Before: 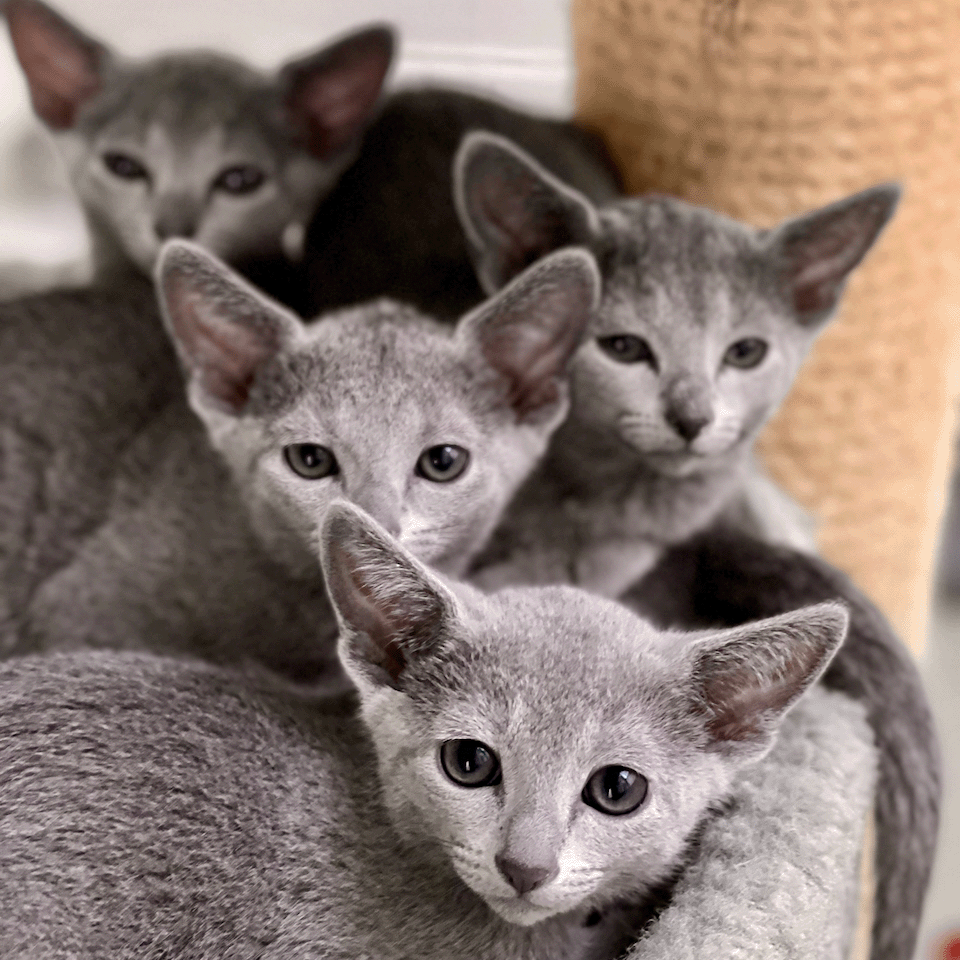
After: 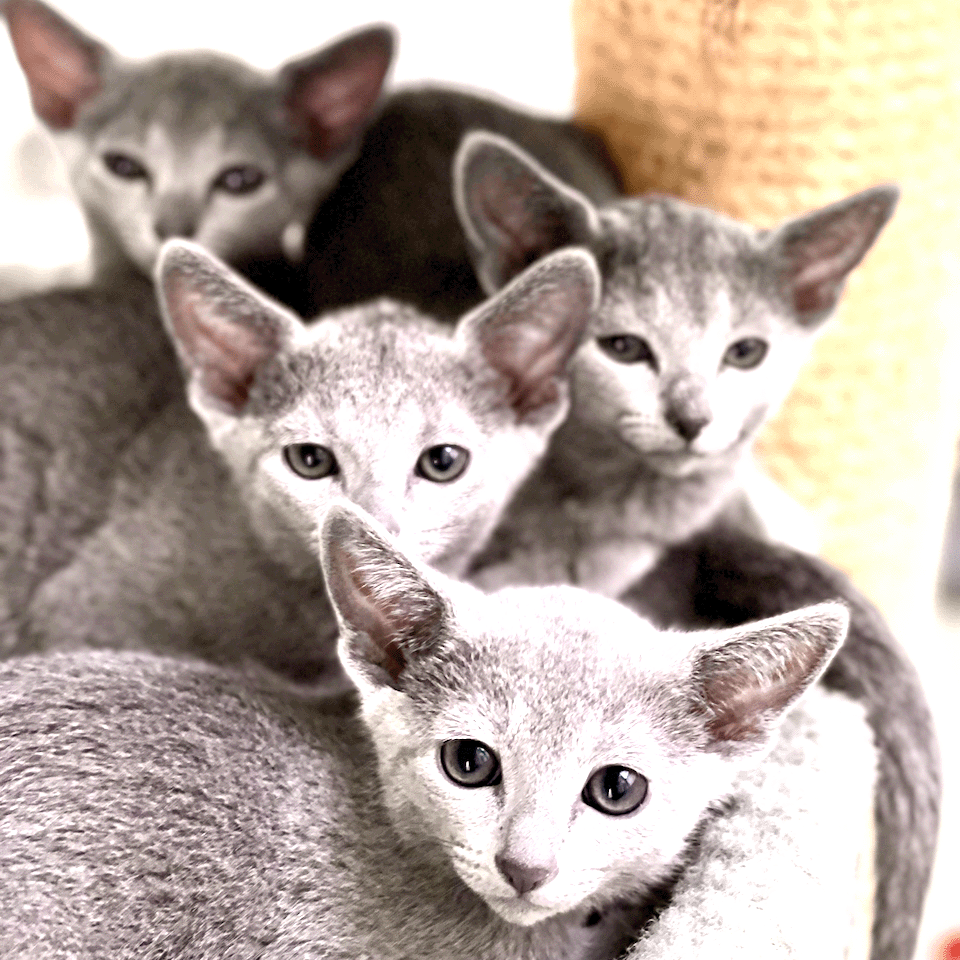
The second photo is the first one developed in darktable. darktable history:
exposure: exposure 1.25 EV, compensate exposure bias true, compensate highlight preservation false
color correction: highlights a* -0.182, highlights b* -0.124
